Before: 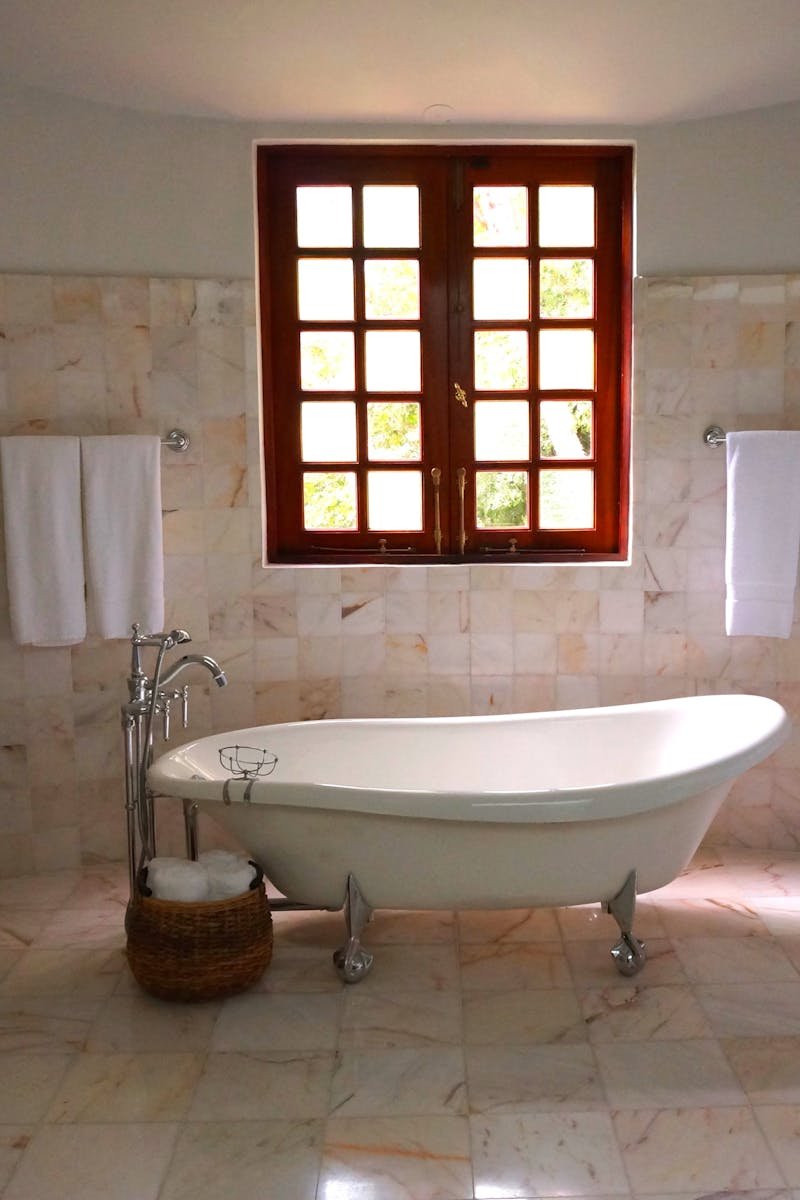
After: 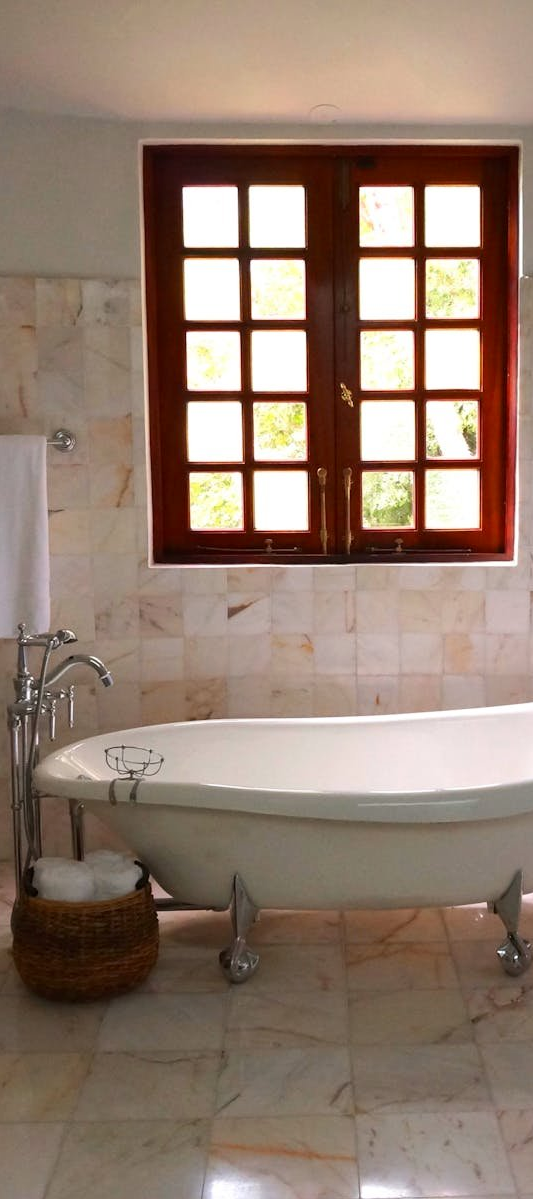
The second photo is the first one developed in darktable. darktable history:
contrast brightness saturation: contrast 0.074
exposure: compensate exposure bias true, compensate highlight preservation false
crop and rotate: left 14.331%, right 19.009%
